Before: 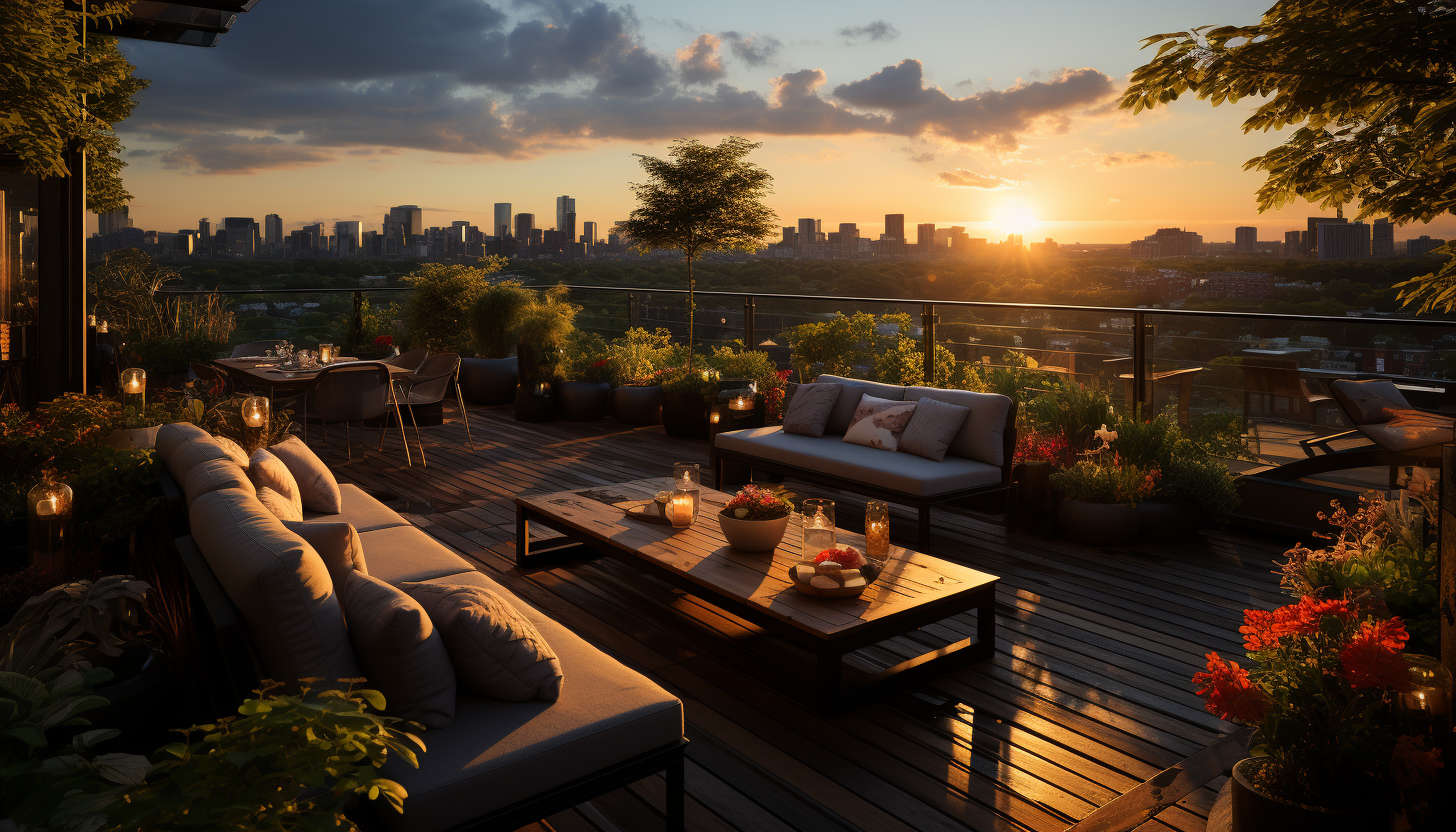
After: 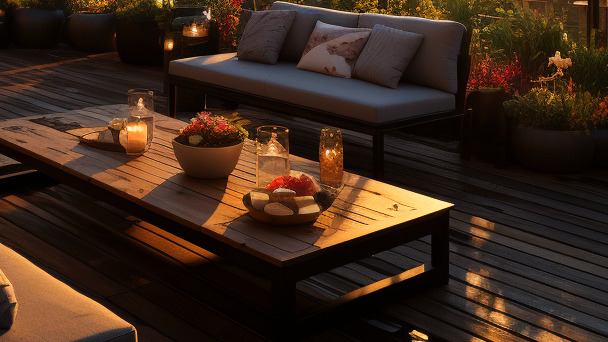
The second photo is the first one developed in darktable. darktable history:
crop: left 37.554%, top 44.898%, right 20.506%, bottom 13.863%
exposure: exposure 0.127 EV, compensate highlight preservation false
